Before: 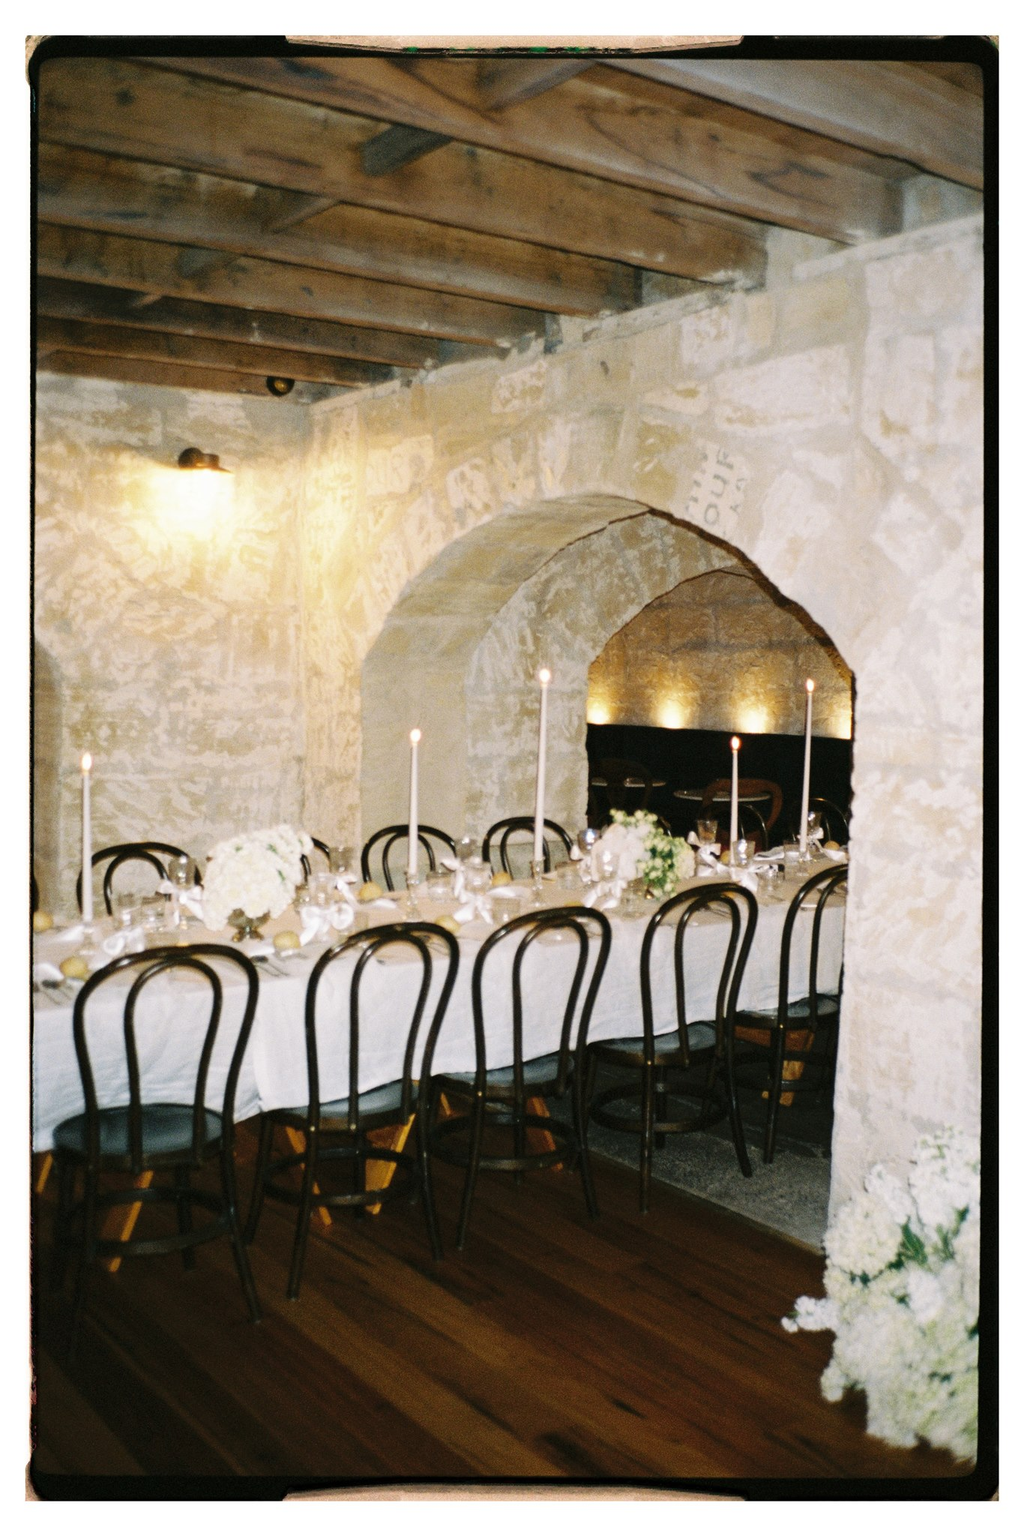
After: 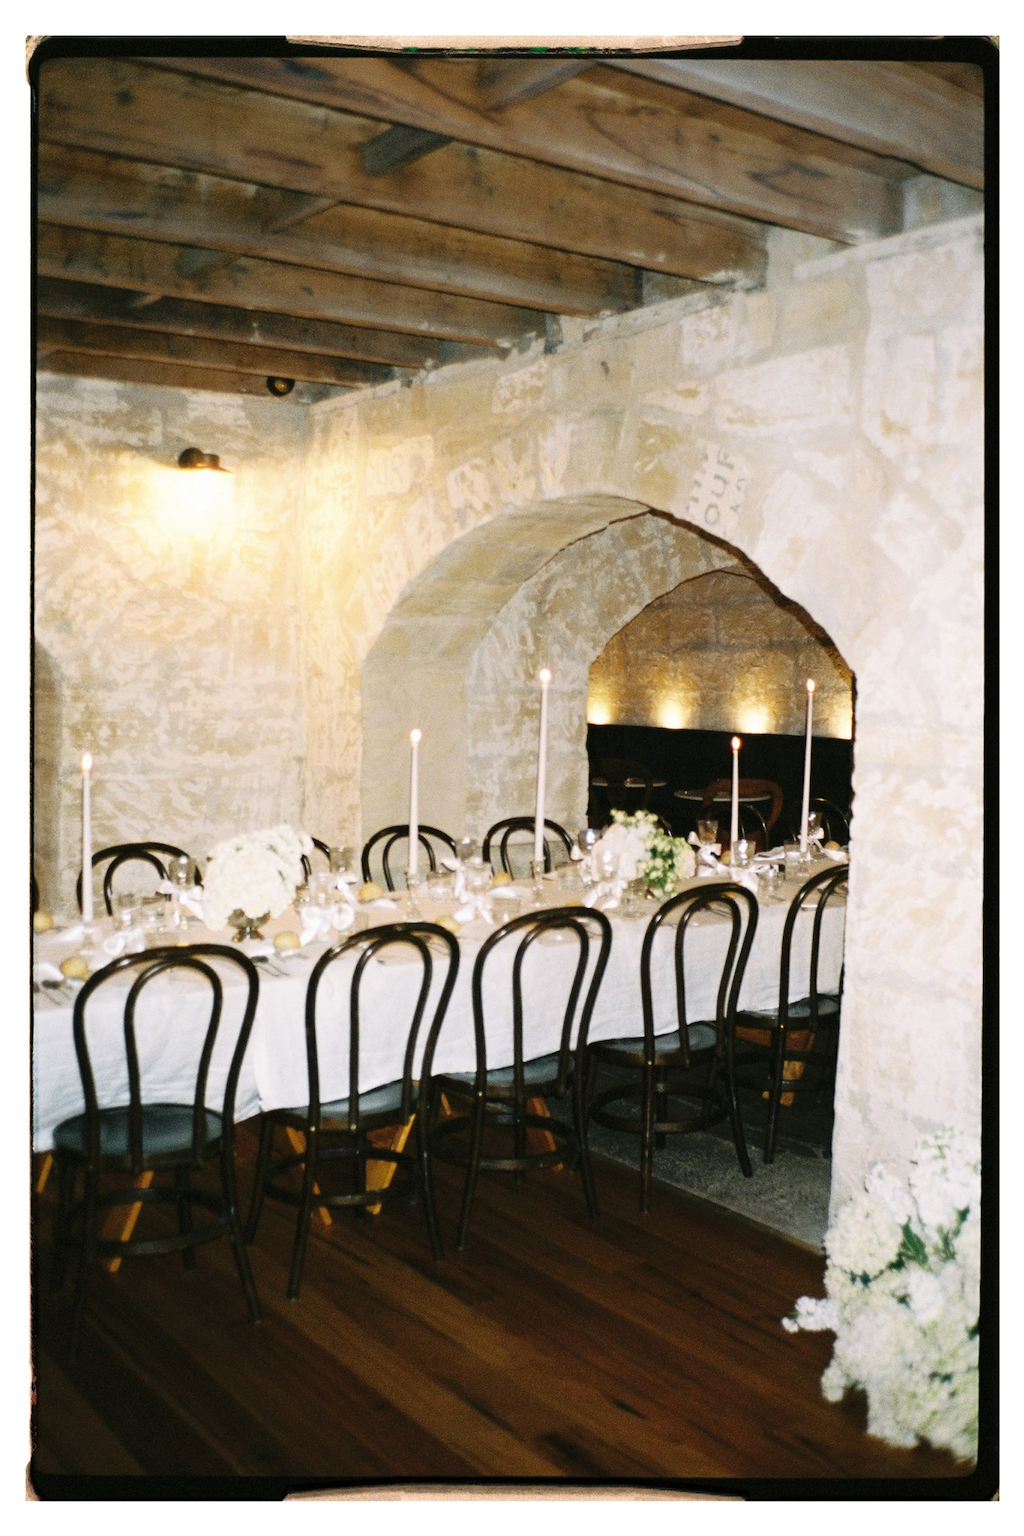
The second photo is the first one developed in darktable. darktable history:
shadows and highlights: shadows 0.889, highlights 41.85
